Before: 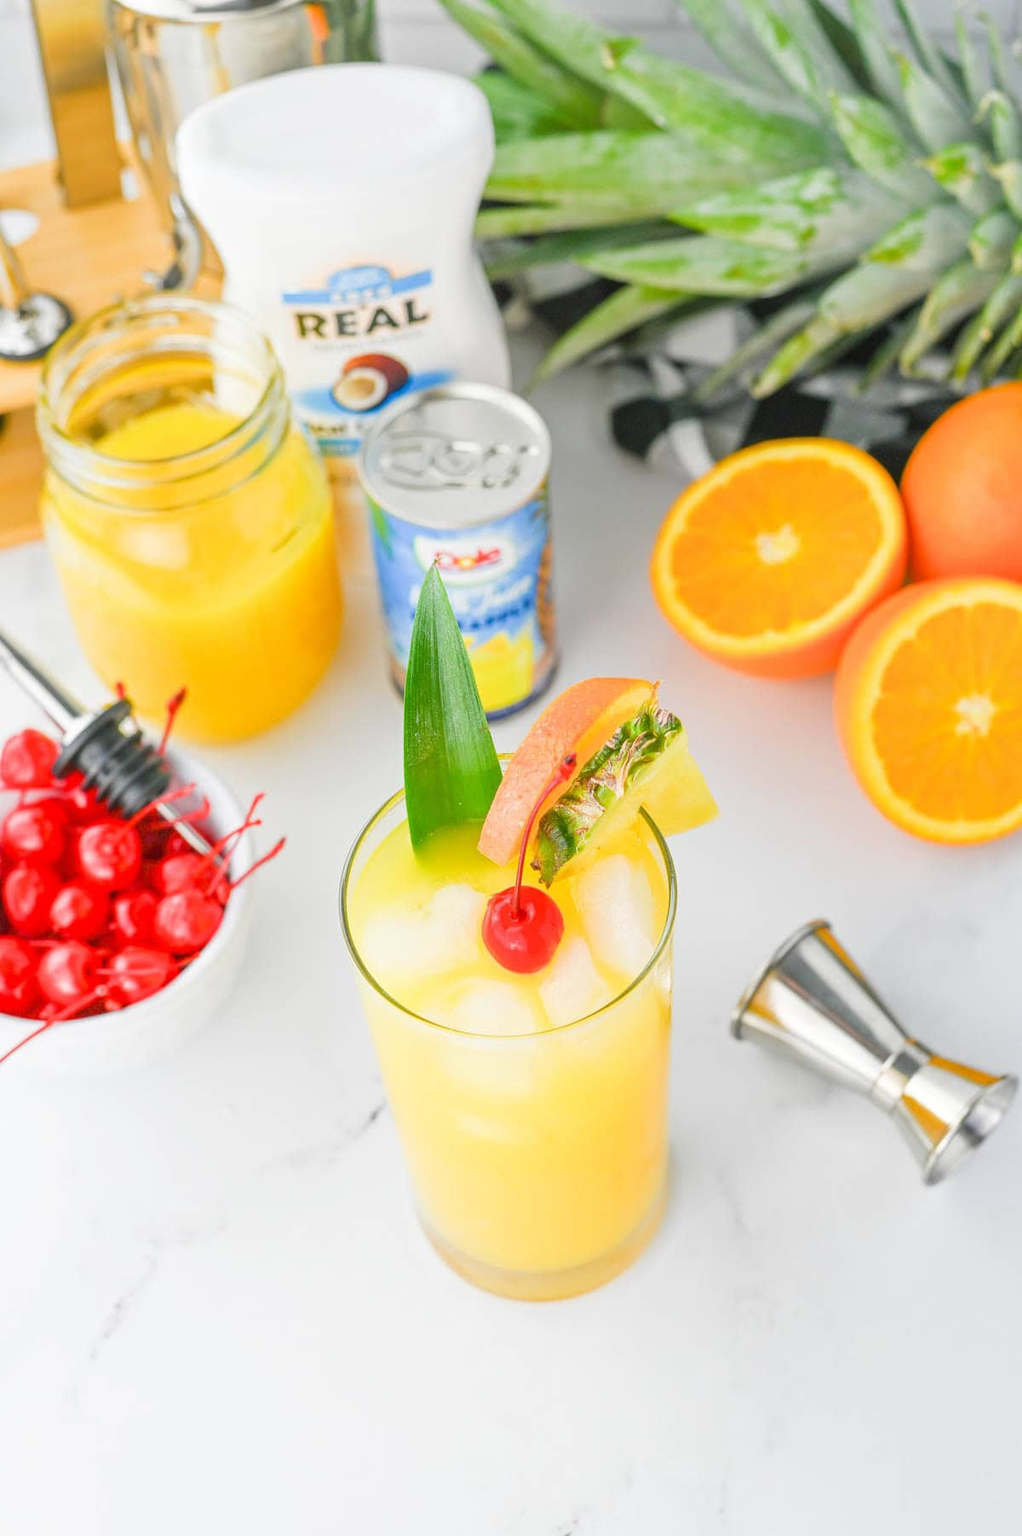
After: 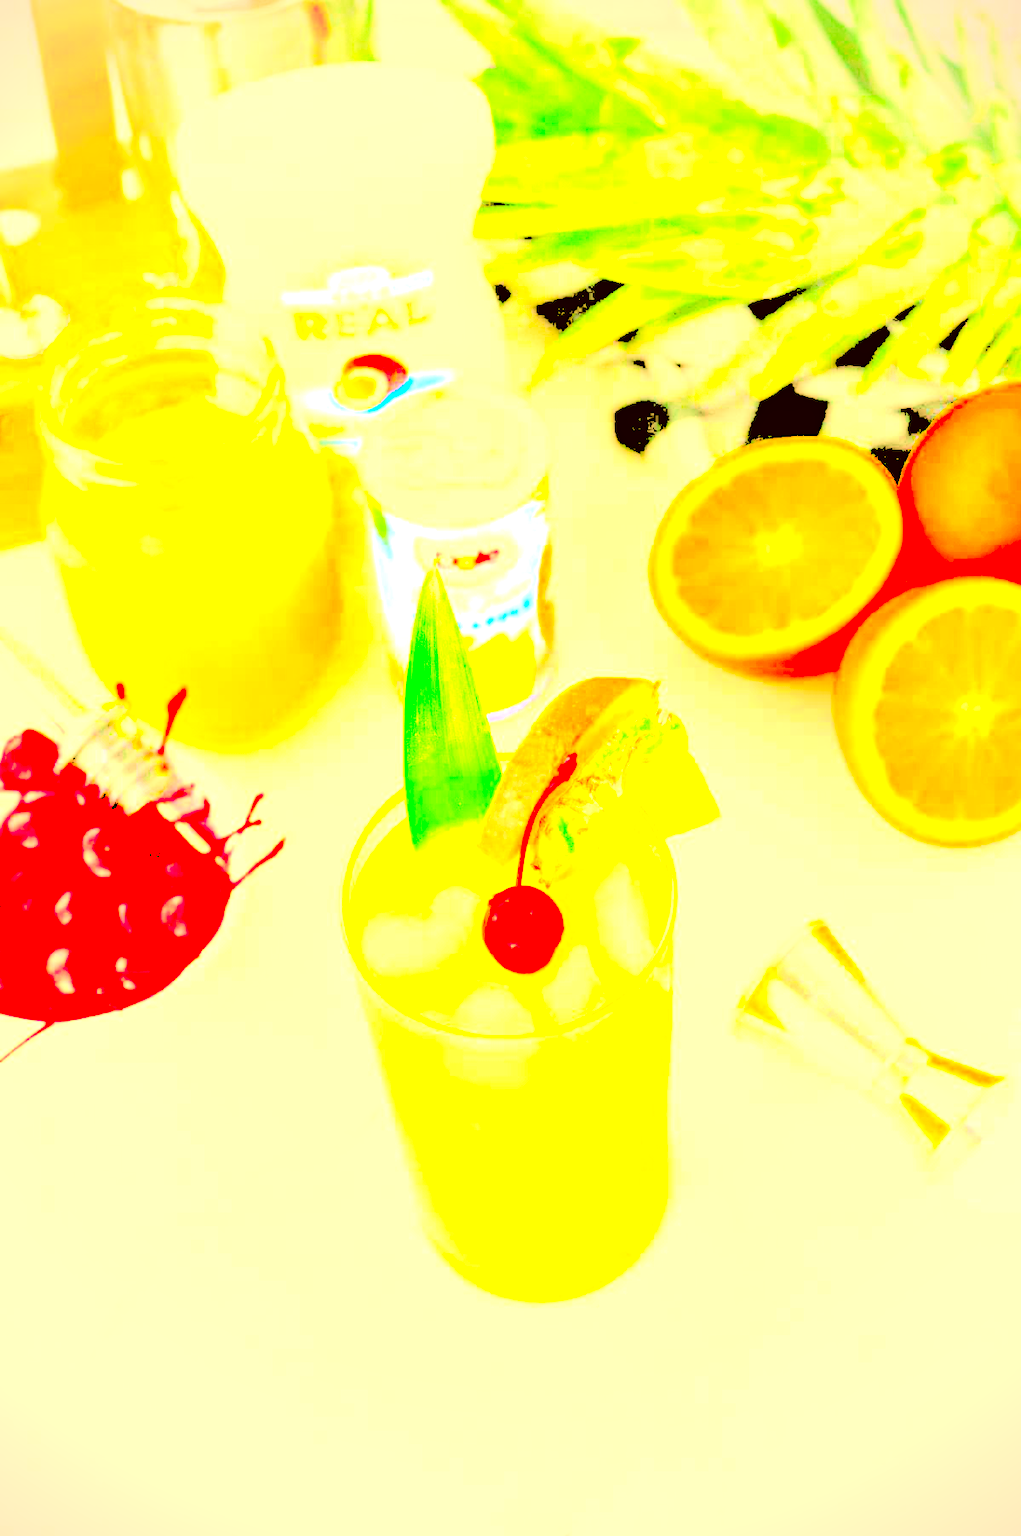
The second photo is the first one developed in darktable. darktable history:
vignetting: fall-off radius 60.92%
local contrast: highlights 61%, shadows 106%, detail 107%, midtone range 0.529
exposure: black level correction -0.001, exposure 0.9 EV, compensate exposure bias true, compensate highlight preservation false
color correction: highlights a* 10.44, highlights b* 30.04, shadows a* 2.73, shadows b* 17.51, saturation 1.72
levels: levels [0.246, 0.246, 0.506]
